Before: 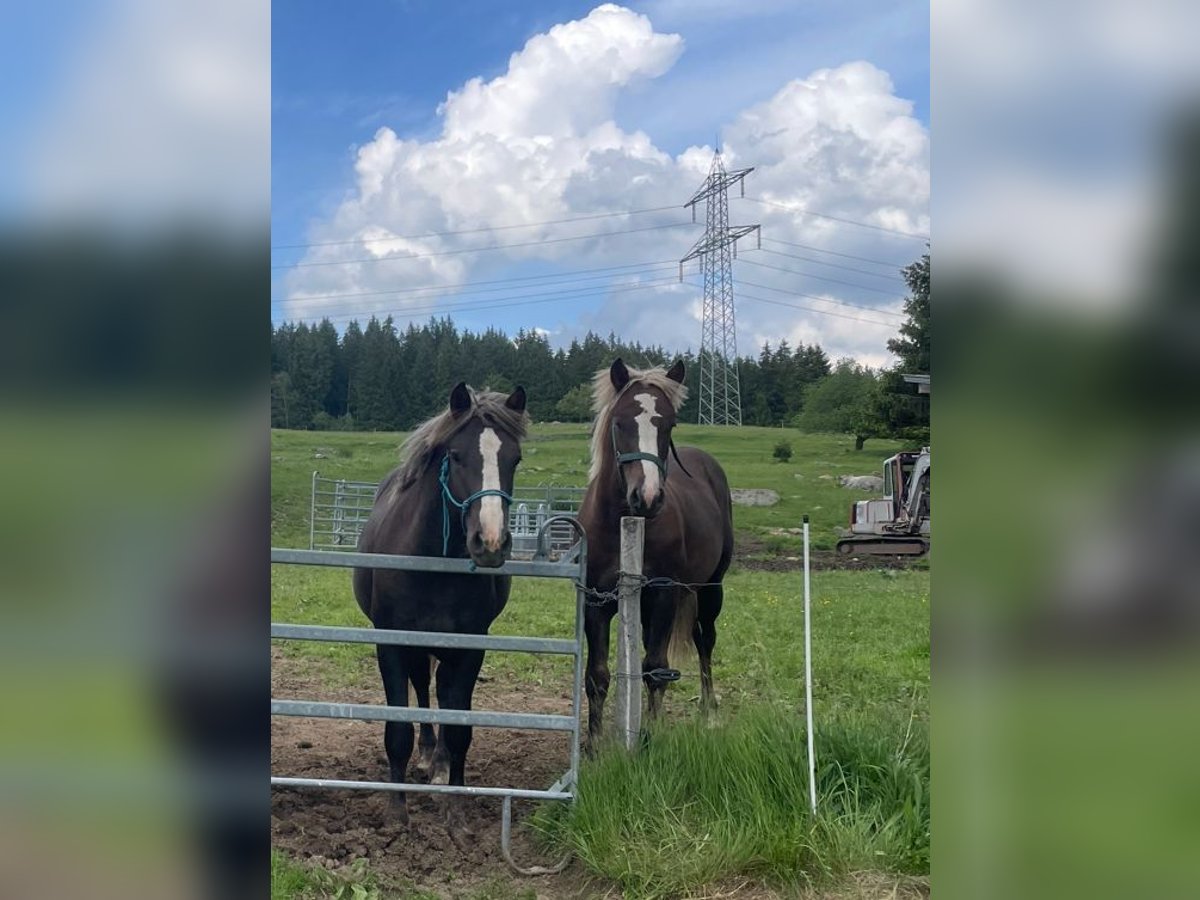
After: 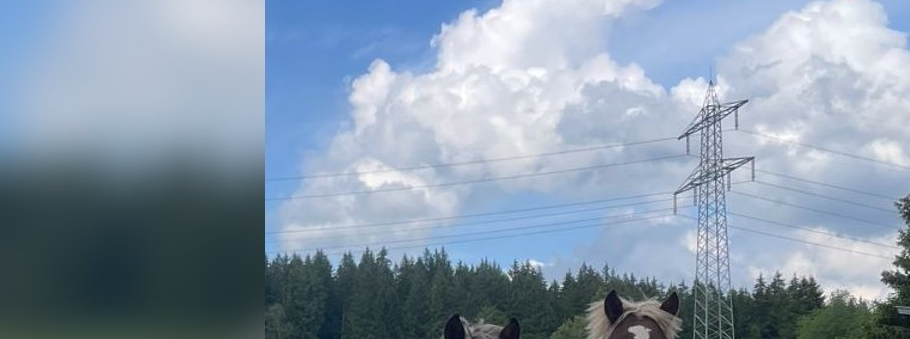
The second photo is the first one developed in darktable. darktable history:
crop: left 0.537%, top 7.649%, right 23.557%, bottom 54.595%
